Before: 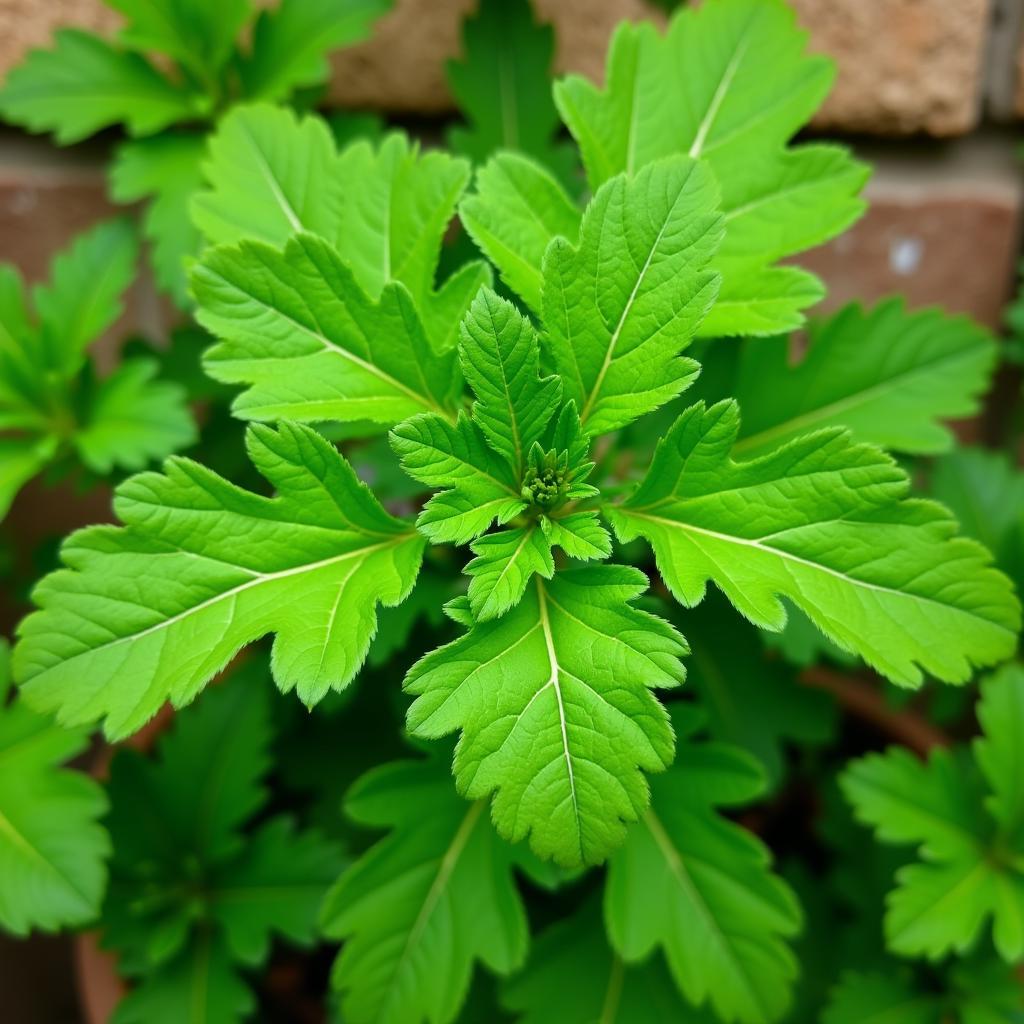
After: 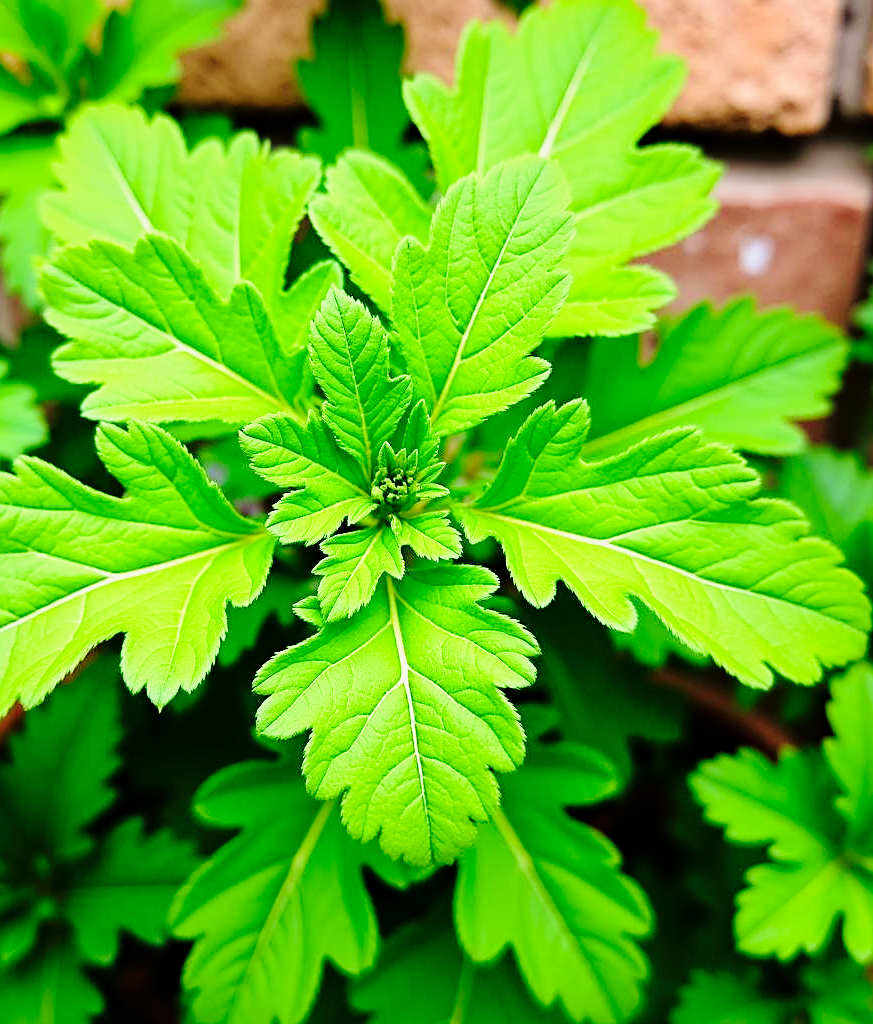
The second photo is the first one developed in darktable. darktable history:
sharpen: on, module defaults
haze removal: compatibility mode true, adaptive false
crop and rotate: left 14.71%
base curve: curves: ch0 [(0, 0) (0.028, 0.03) (0.121, 0.232) (0.46, 0.748) (0.859, 0.968) (1, 1)], preserve colors none
tone curve: curves: ch0 [(0, 0) (0.128, 0.068) (0.292, 0.274) (0.46, 0.482) (0.653, 0.717) (0.819, 0.869) (0.998, 0.969)]; ch1 [(0, 0) (0.384, 0.365) (0.463, 0.45) (0.486, 0.486) (0.503, 0.504) (0.517, 0.517) (0.549, 0.572) (0.583, 0.615) (0.672, 0.699) (0.774, 0.817) (1, 1)]; ch2 [(0, 0) (0.374, 0.344) (0.446, 0.443) (0.494, 0.5) (0.527, 0.529) (0.565, 0.591) (0.644, 0.682) (1, 1)], color space Lab, linked channels, preserve colors none
